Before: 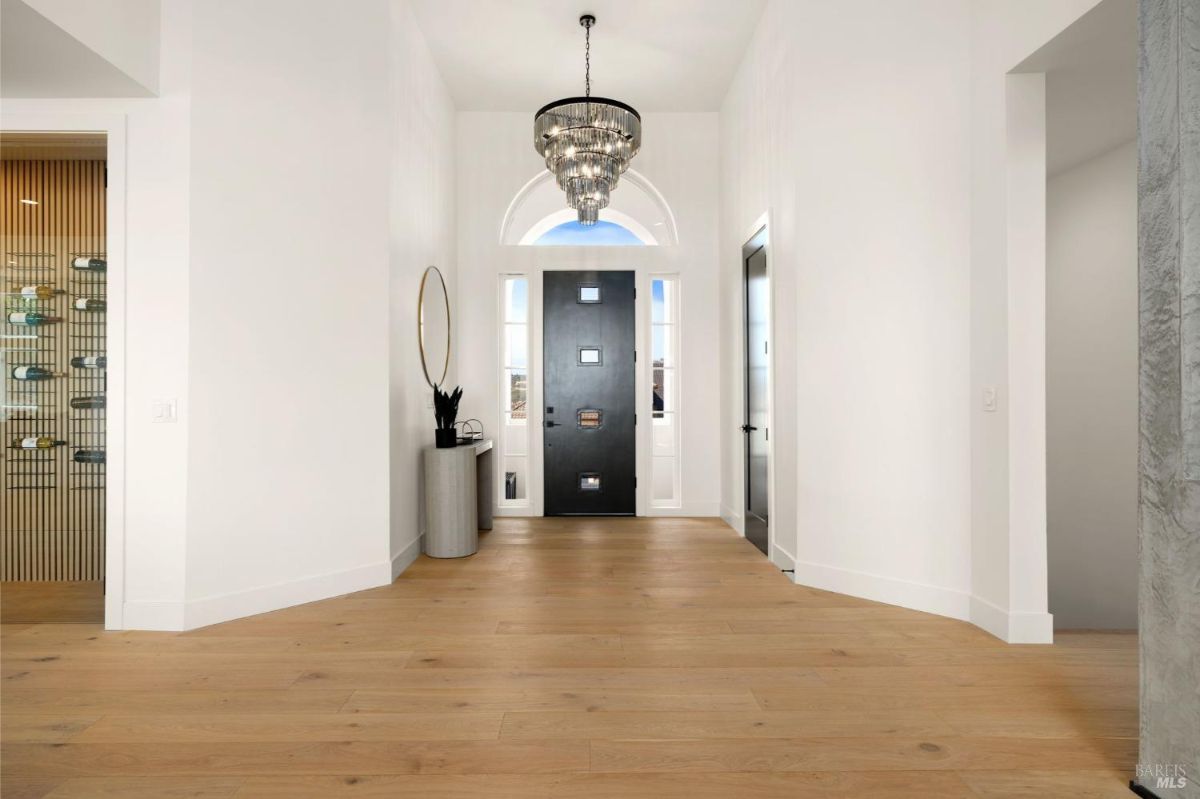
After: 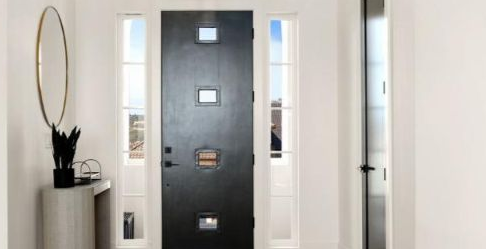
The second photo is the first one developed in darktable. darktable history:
crop: left 31.863%, top 32.571%, right 27.555%, bottom 36.148%
